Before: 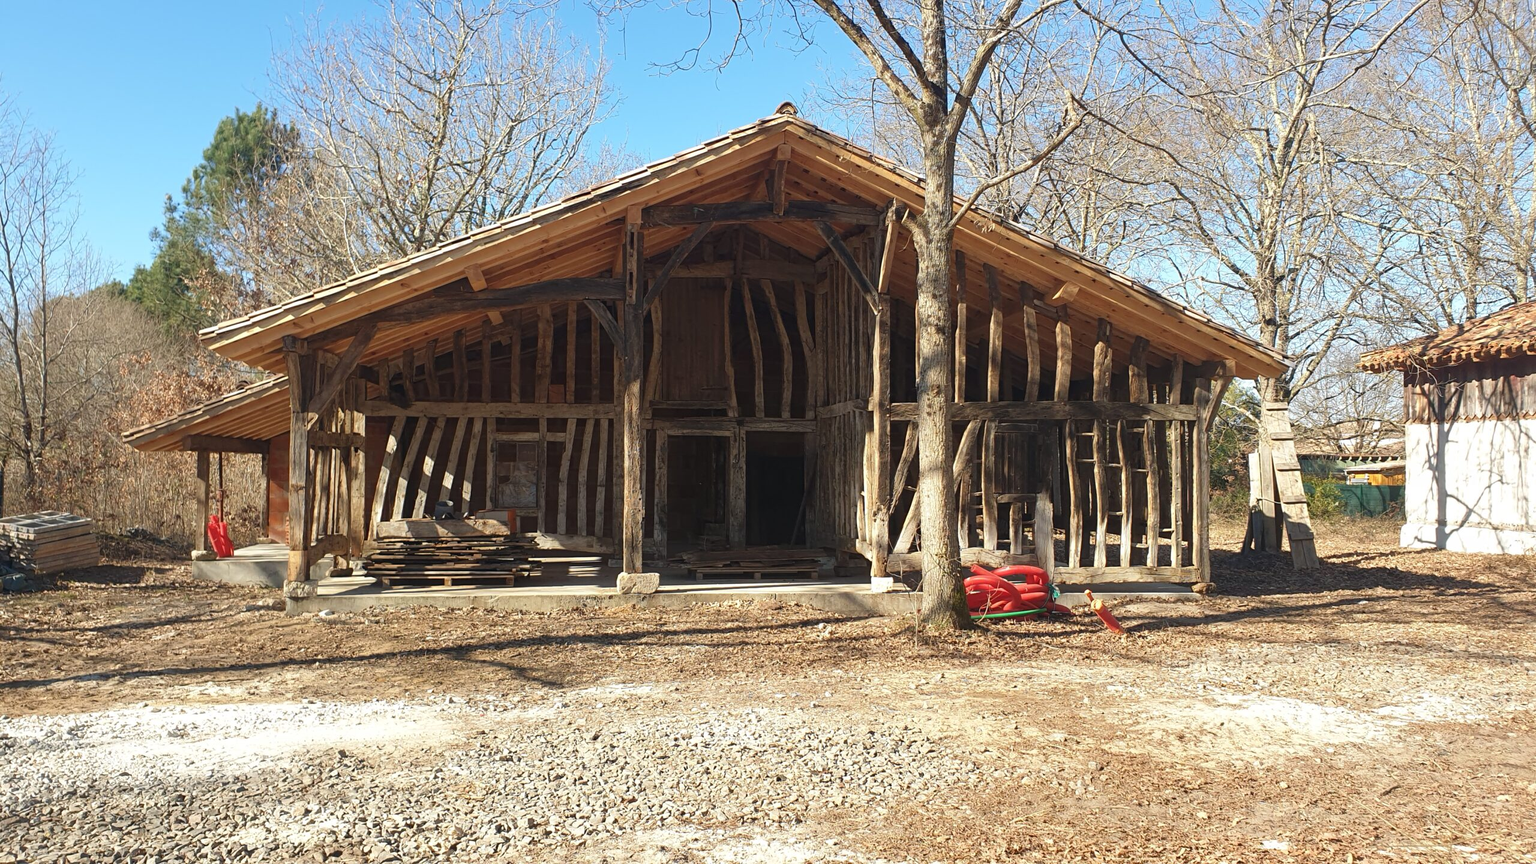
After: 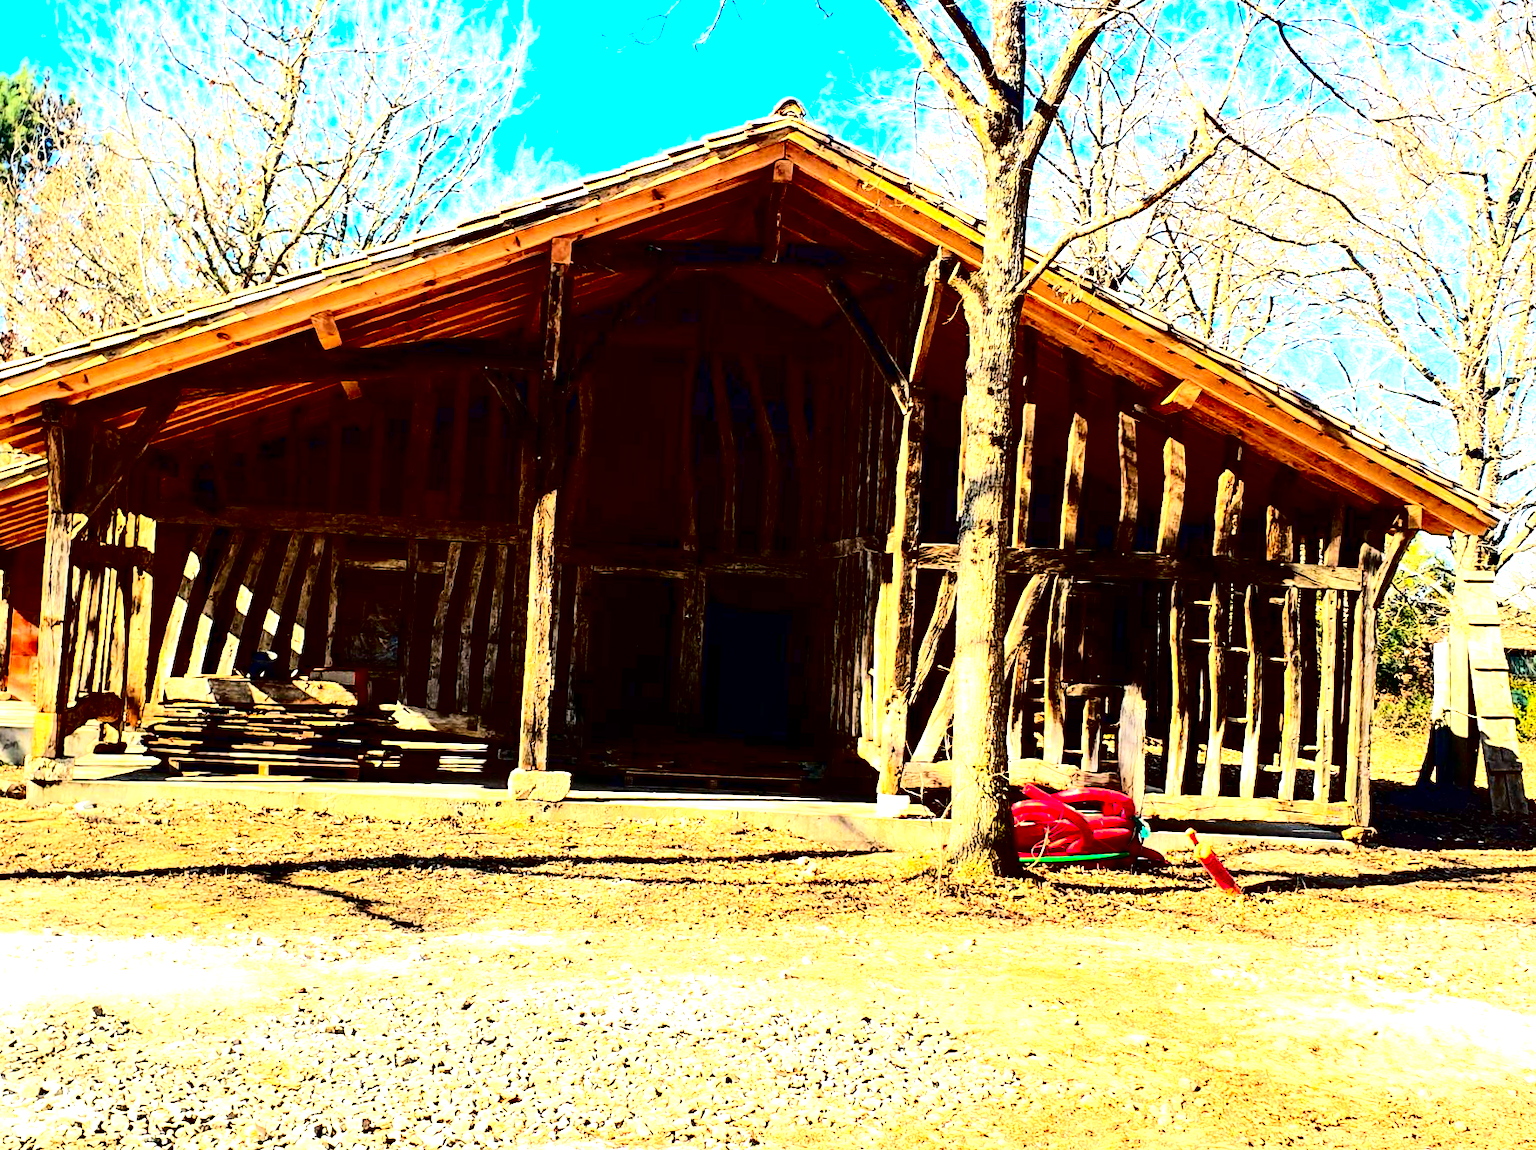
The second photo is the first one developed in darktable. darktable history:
crop and rotate: angle -2.94°, left 13.92%, top 0.045%, right 11.015%, bottom 0.023%
contrast brightness saturation: contrast 0.756, brightness -0.989, saturation 0.984
exposure: black level correction 0, exposure 1.44 EV, compensate exposure bias true, compensate highlight preservation false
